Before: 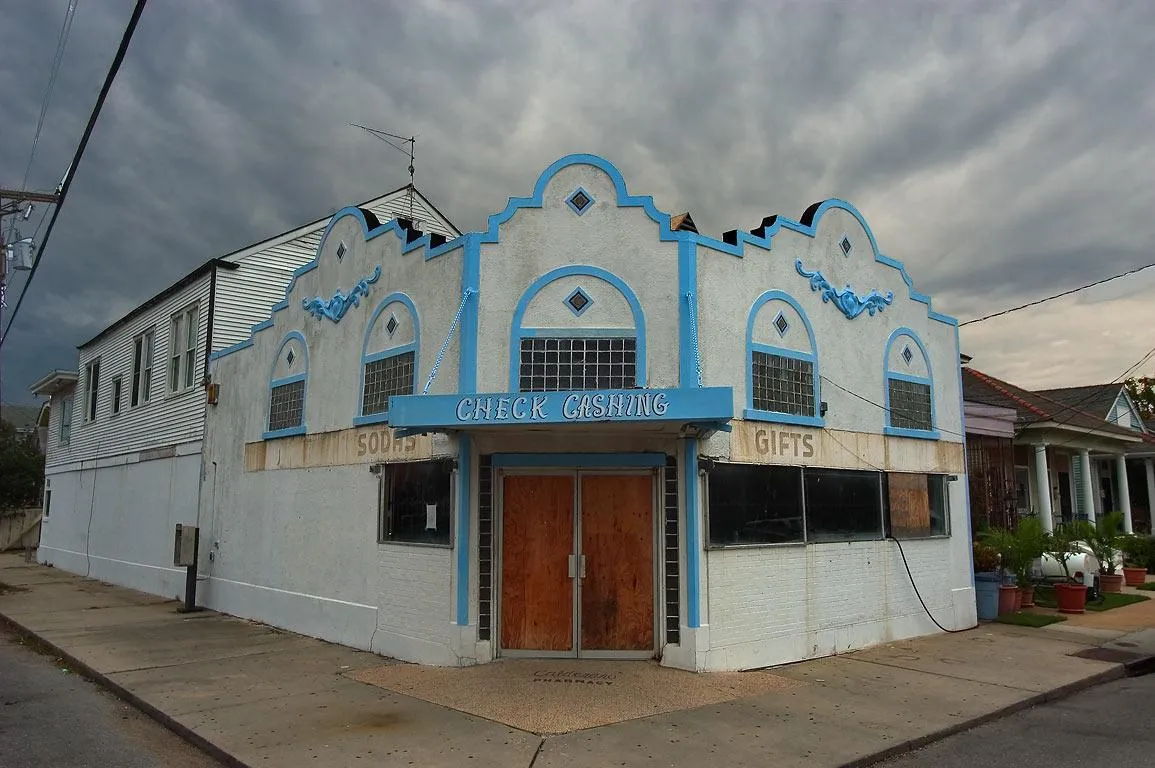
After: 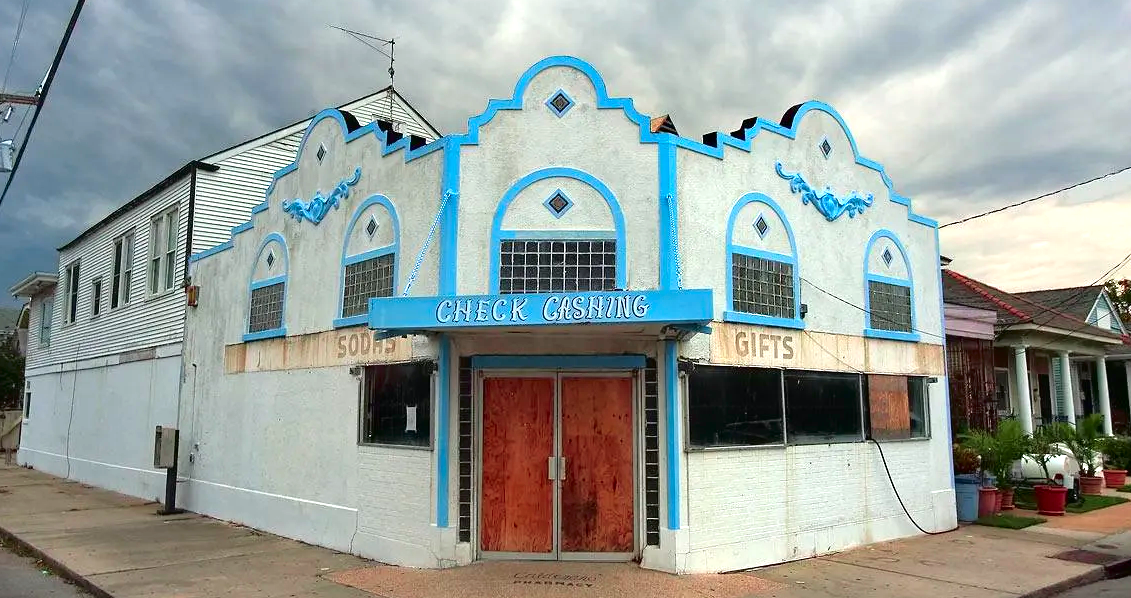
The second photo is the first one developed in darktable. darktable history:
exposure: black level correction 0, exposure 1 EV, compensate exposure bias true, compensate highlight preservation false
crop and rotate: left 1.814%, top 12.818%, right 0.25%, bottom 9.225%
tone curve: curves: ch0 [(0, 0) (0.126, 0.061) (0.362, 0.382) (0.498, 0.498) (0.706, 0.712) (1, 1)]; ch1 [(0, 0) (0.5, 0.497) (0.55, 0.578) (1, 1)]; ch2 [(0, 0) (0.44, 0.424) (0.489, 0.486) (0.537, 0.538) (1, 1)], color space Lab, independent channels, preserve colors none
